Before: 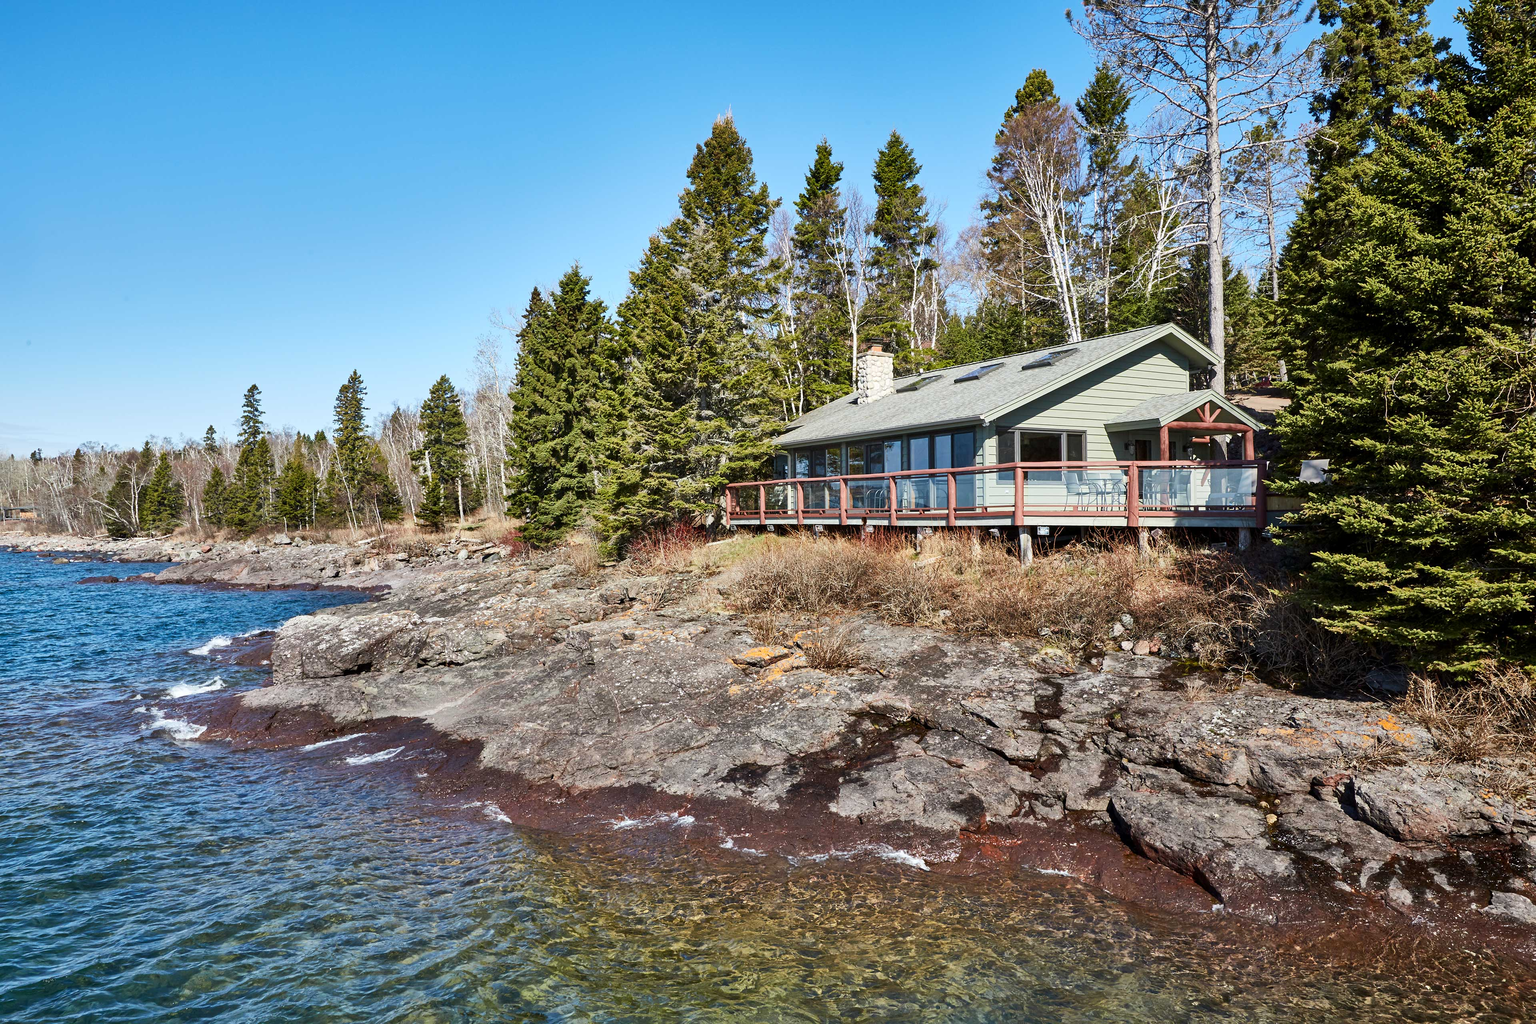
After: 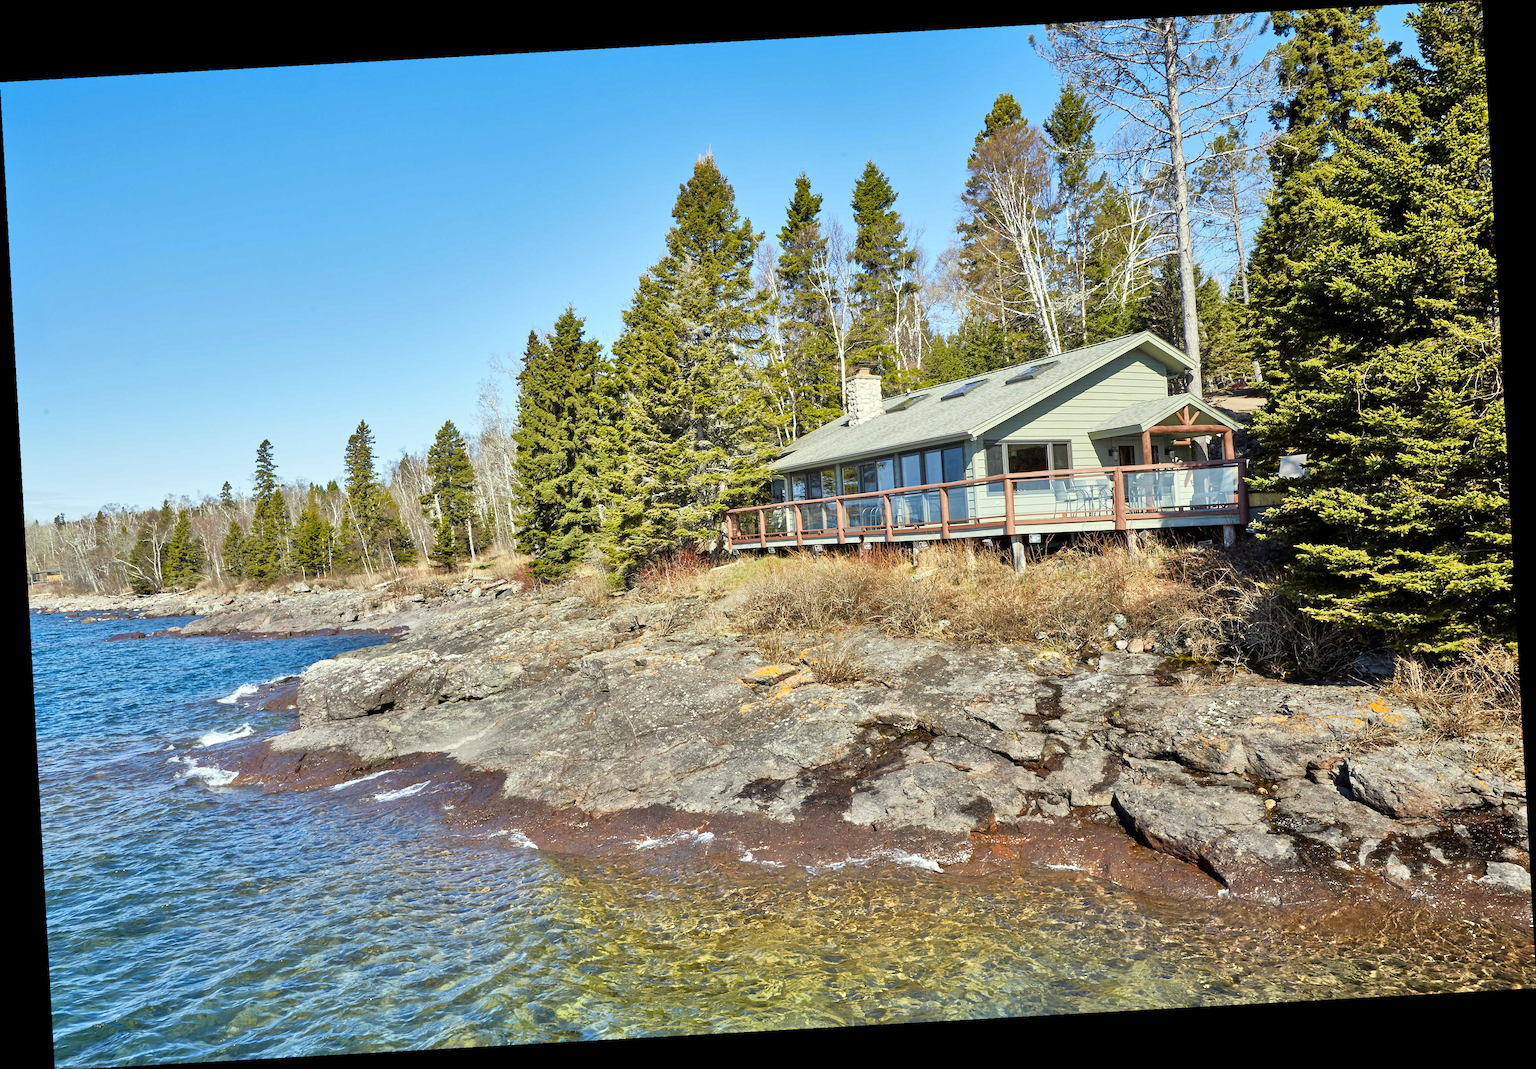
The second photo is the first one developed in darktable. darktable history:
color contrast: green-magenta contrast 0.8, blue-yellow contrast 1.1, unbound 0
tone equalizer: -7 EV 0.15 EV, -6 EV 0.6 EV, -5 EV 1.15 EV, -4 EV 1.33 EV, -3 EV 1.15 EV, -2 EV 0.6 EV, -1 EV 0.15 EV, mask exposure compensation -0.5 EV
color correction: highlights a* -4.73, highlights b* 5.06, saturation 0.97
rotate and perspective: rotation -3.18°, automatic cropping off
